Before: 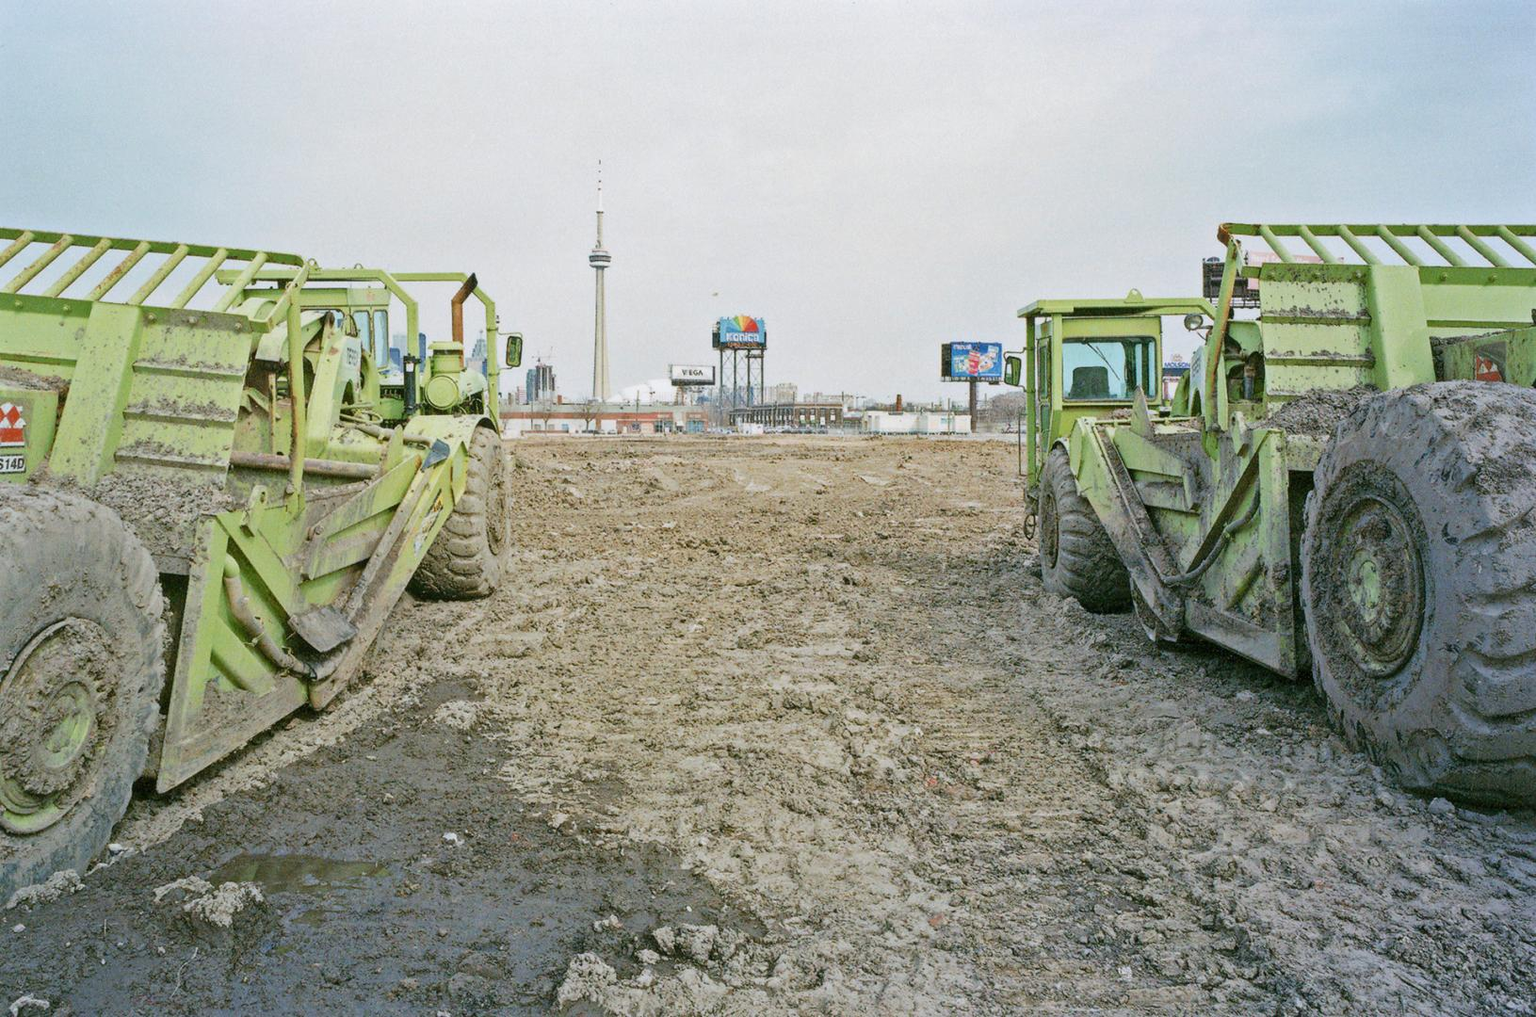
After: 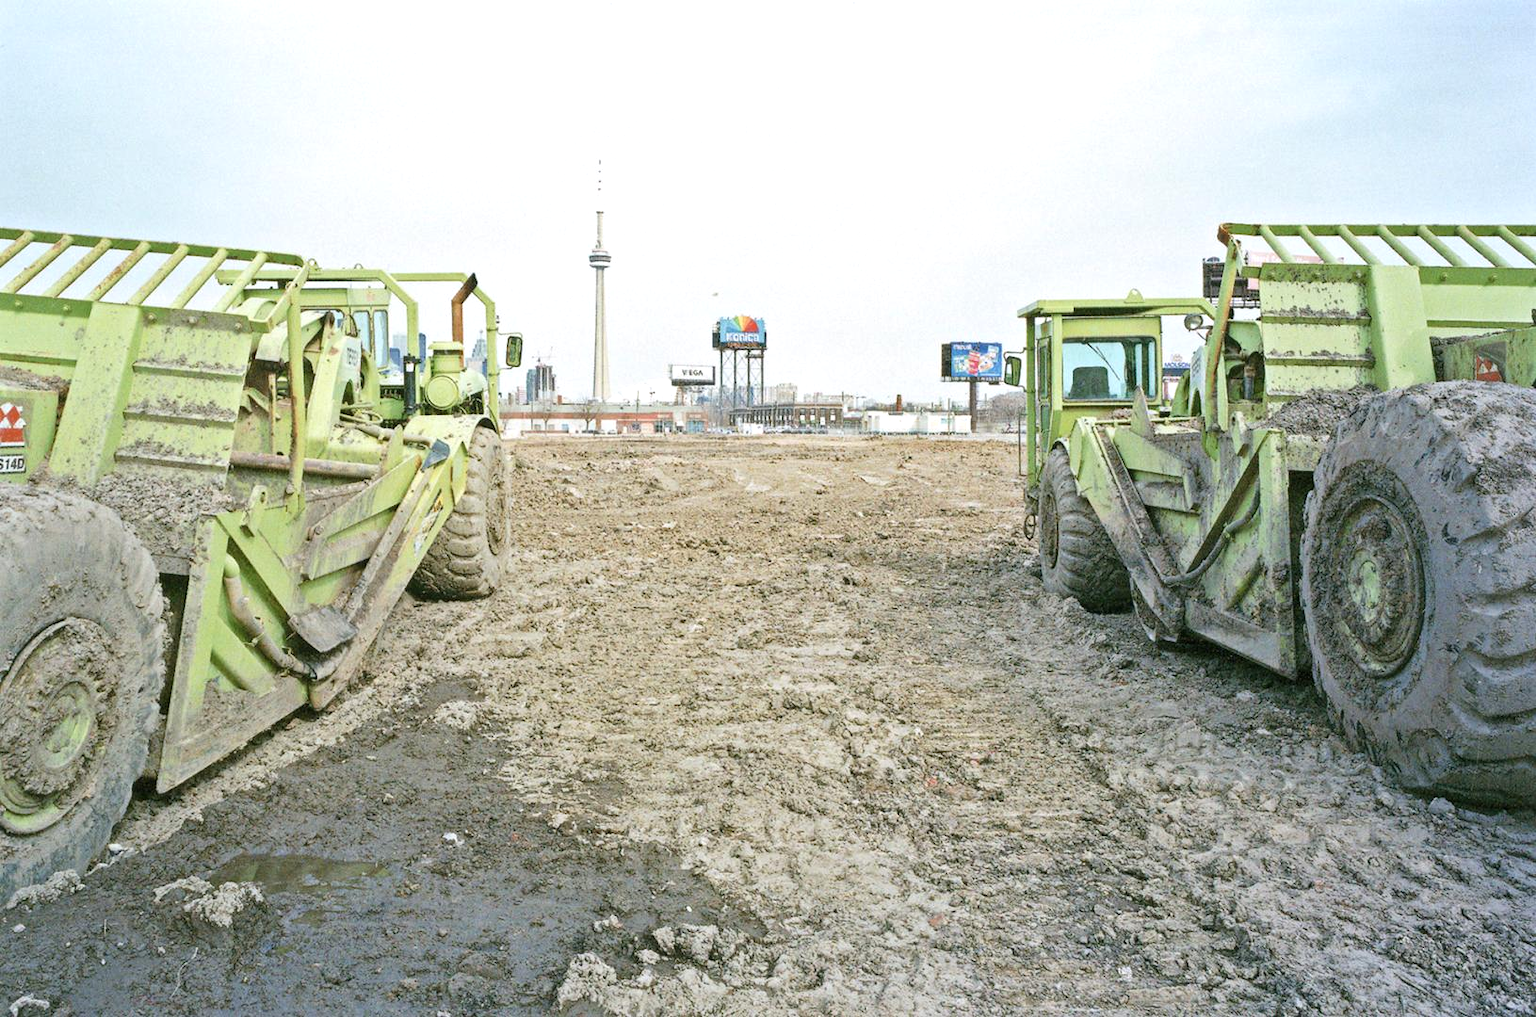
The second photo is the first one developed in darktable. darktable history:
contrast brightness saturation: saturation -0.1
exposure: black level correction 0, exposure 0.5 EV, compensate exposure bias true, compensate highlight preservation false
rotate and perspective: automatic cropping original format, crop left 0, crop top 0
